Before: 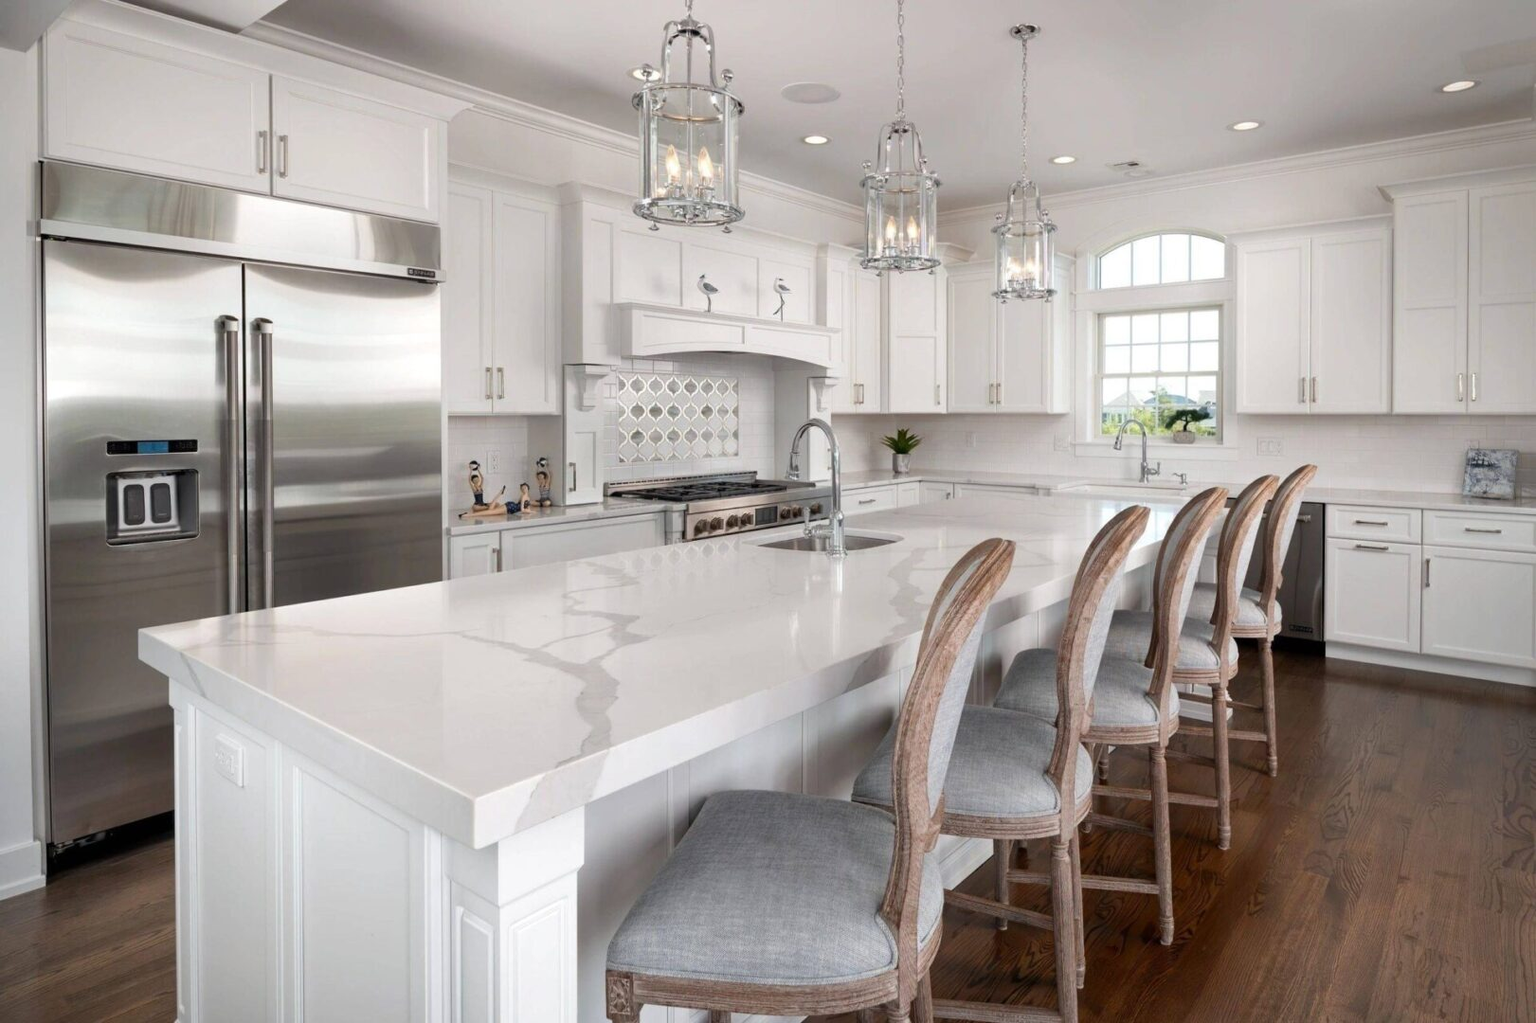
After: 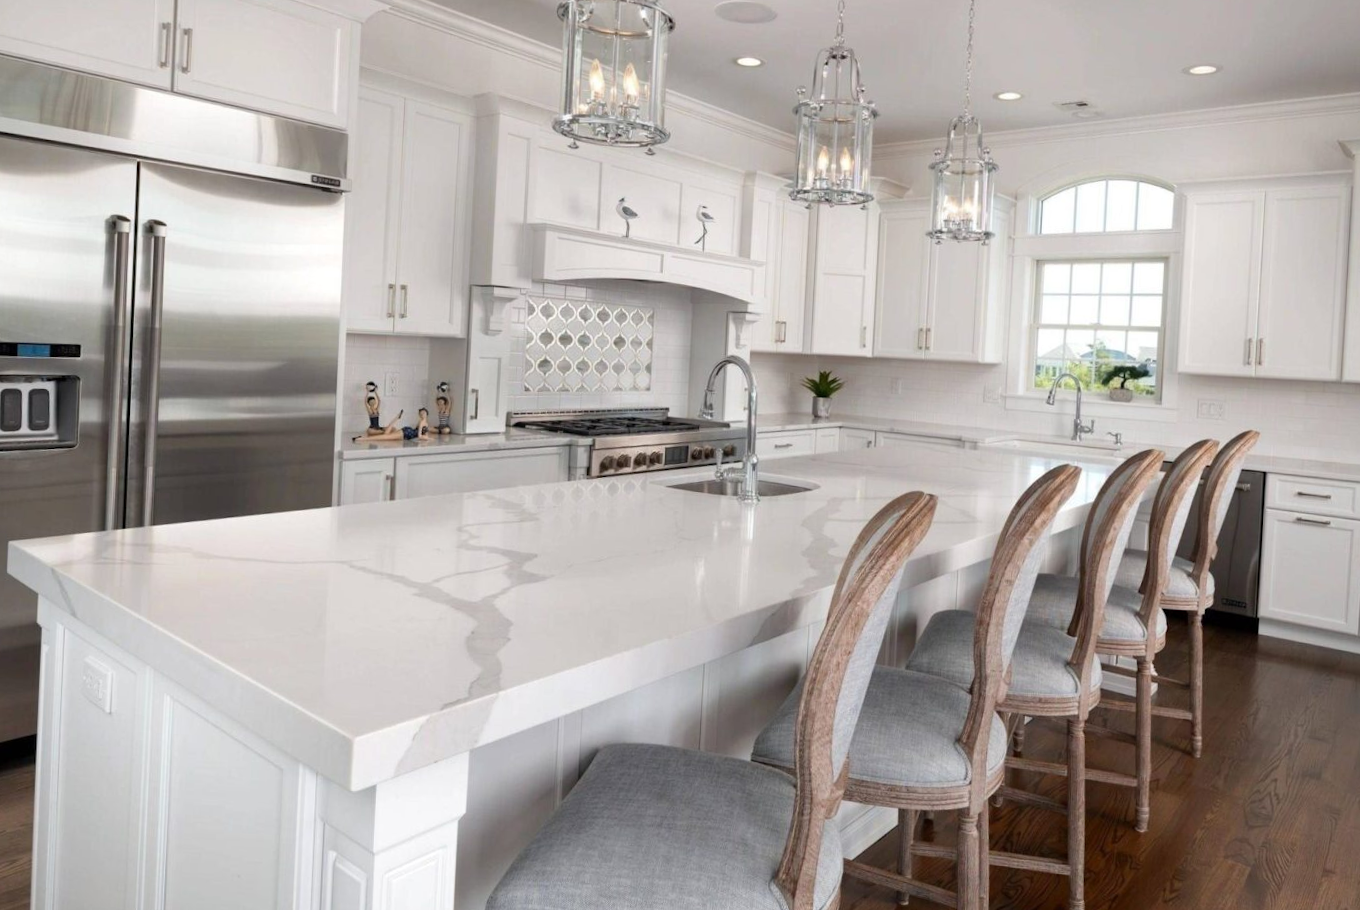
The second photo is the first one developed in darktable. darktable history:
crop and rotate: angle -2.9°, left 5.079%, top 5.168%, right 4.689%, bottom 4.199%
